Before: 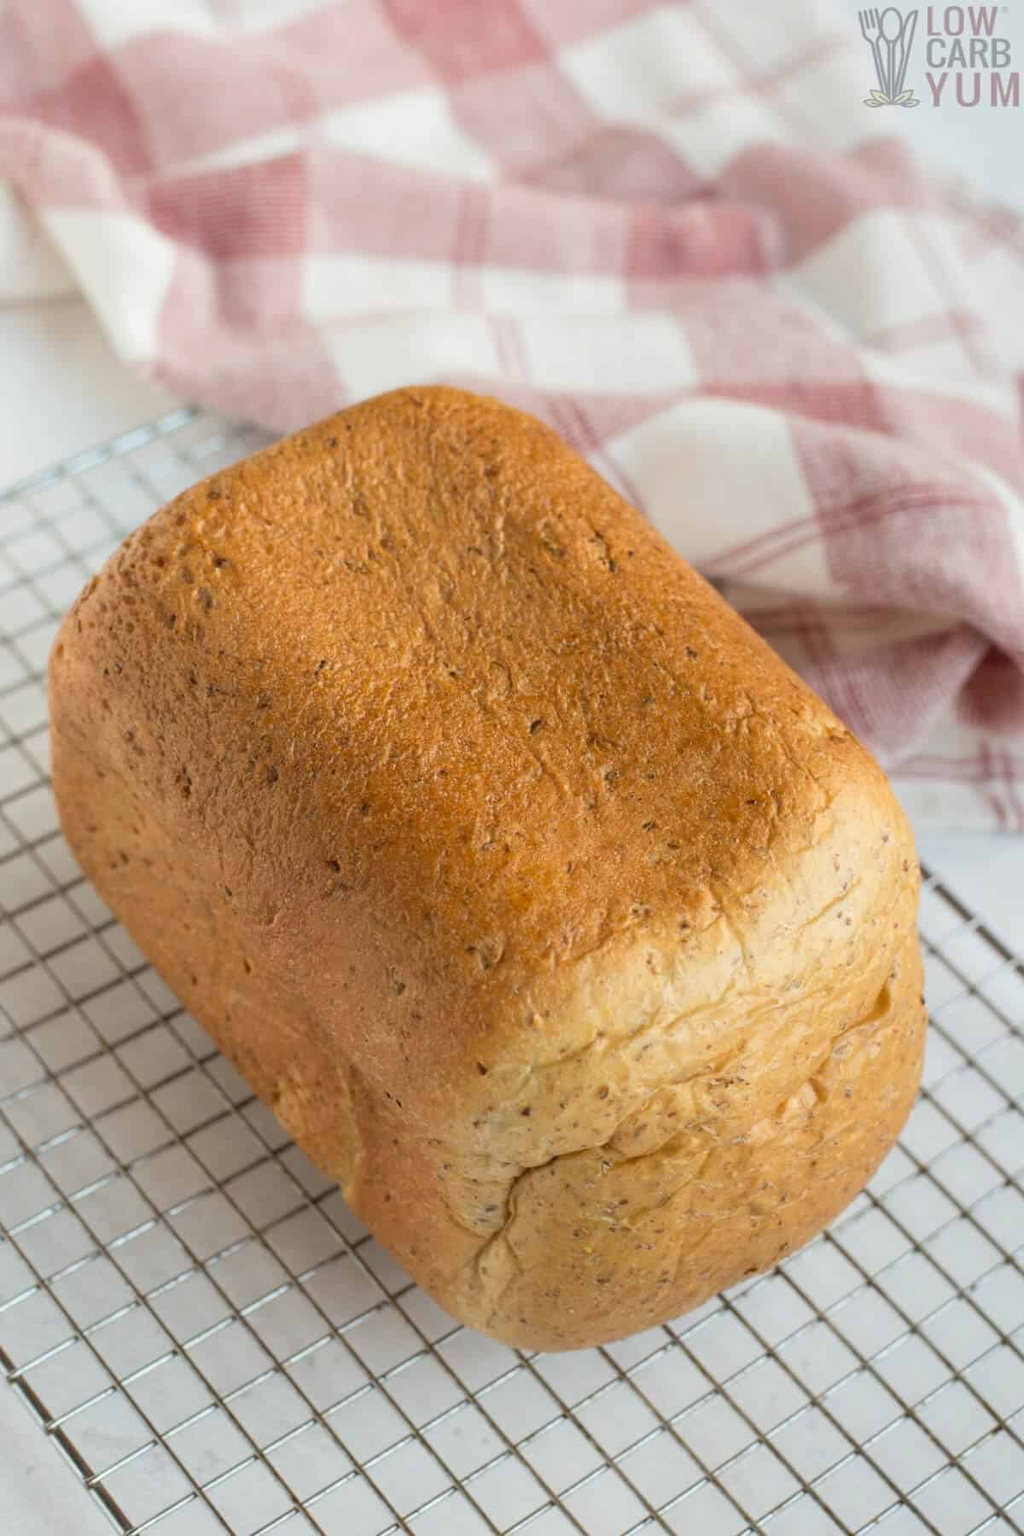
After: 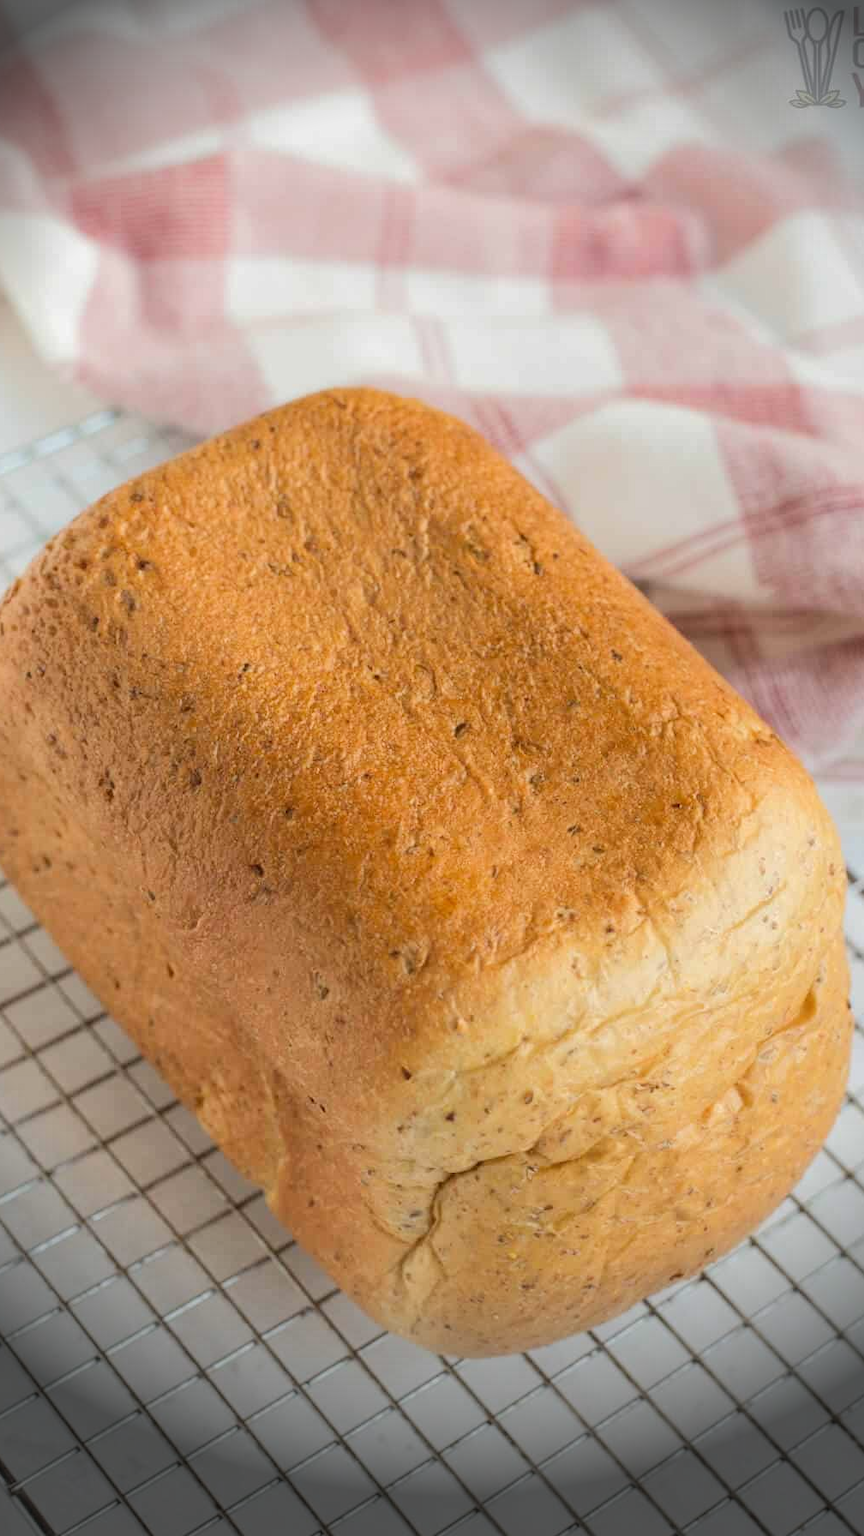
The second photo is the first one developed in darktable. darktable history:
crop: left 7.598%, right 7.873%
vignetting: fall-off start 76.42%, fall-off radius 27.36%, brightness -0.872, center (0.037, -0.09), width/height ratio 0.971
base curve: curves: ch0 [(0, 0) (0.262, 0.32) (0.722, 0.705) (1, 1)]
